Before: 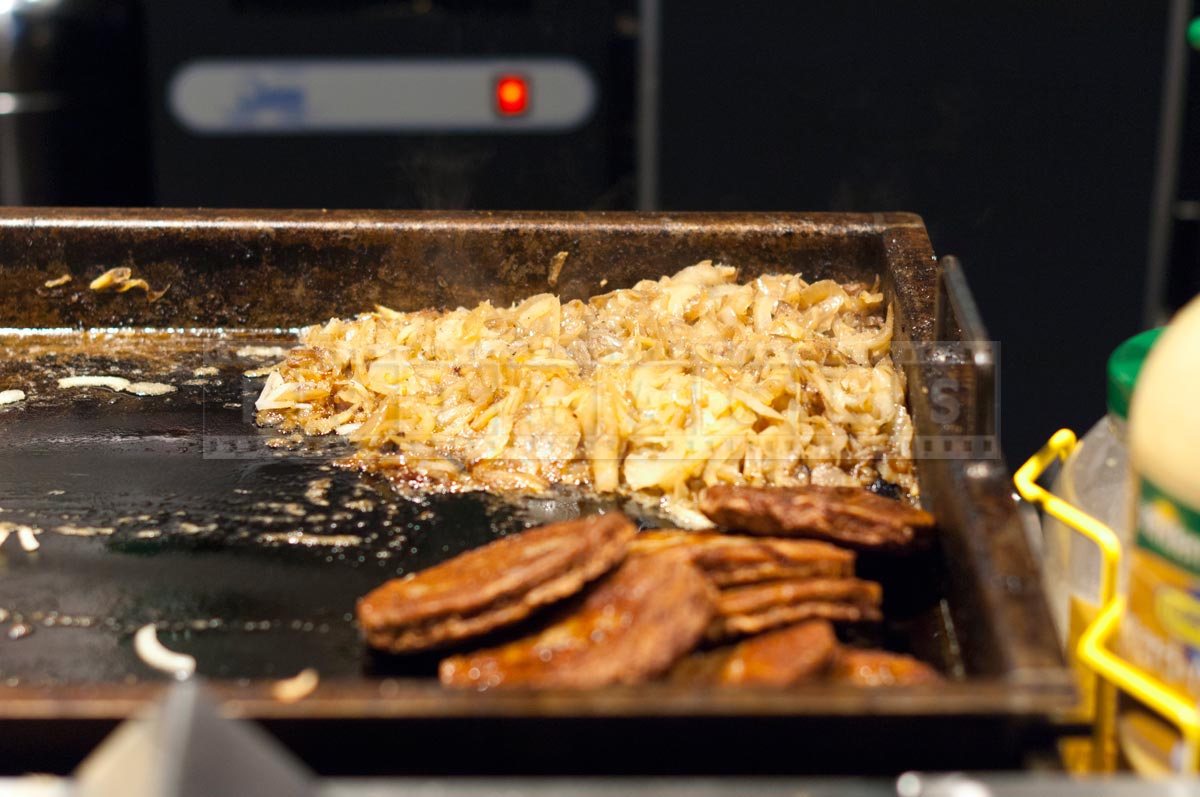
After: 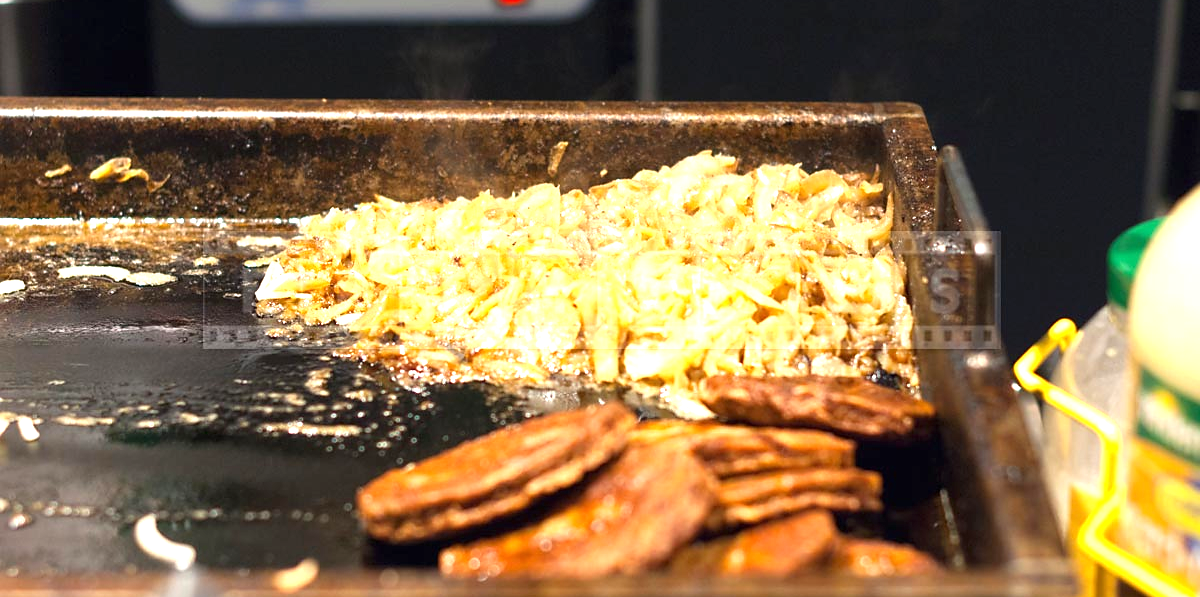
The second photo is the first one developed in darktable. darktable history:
sharpen: radius 1.458, amount 0.398, threshold 1.271
crop: top 13.819%, bottom 11.169%
exposure: black level correction 0, exposure 0.9 EV, compensate highlight preservation false
